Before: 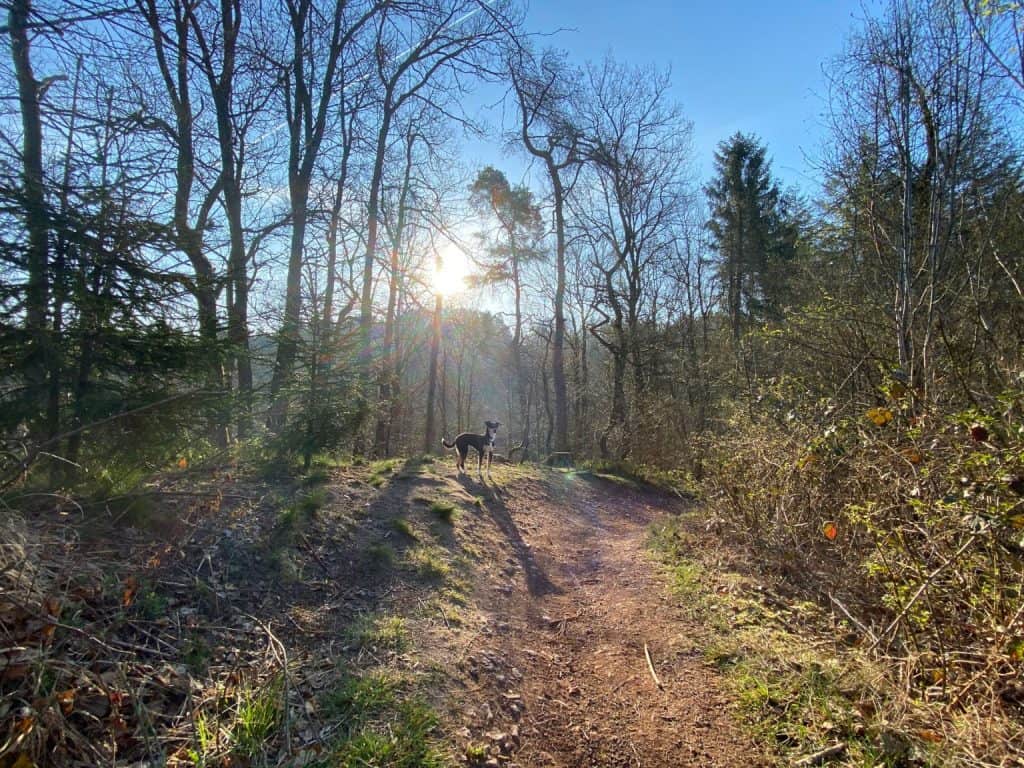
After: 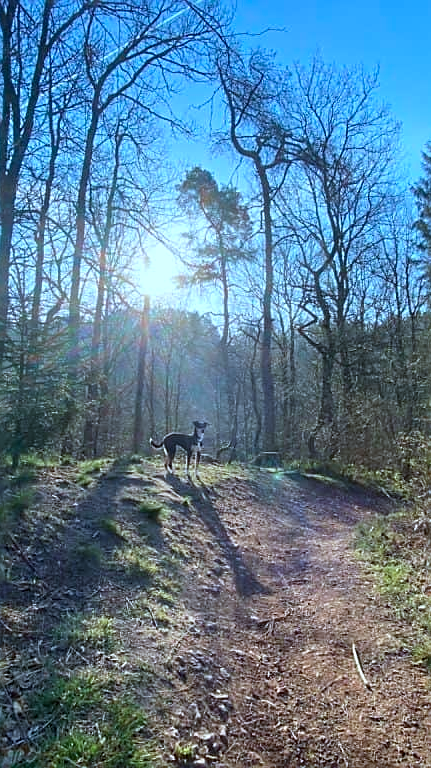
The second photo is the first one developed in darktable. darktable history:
color calibration: x 0.396, y 0.386, temperature 3669 K
sharpen: on, module defaults
crop: left 28.583%, right 29.231%
